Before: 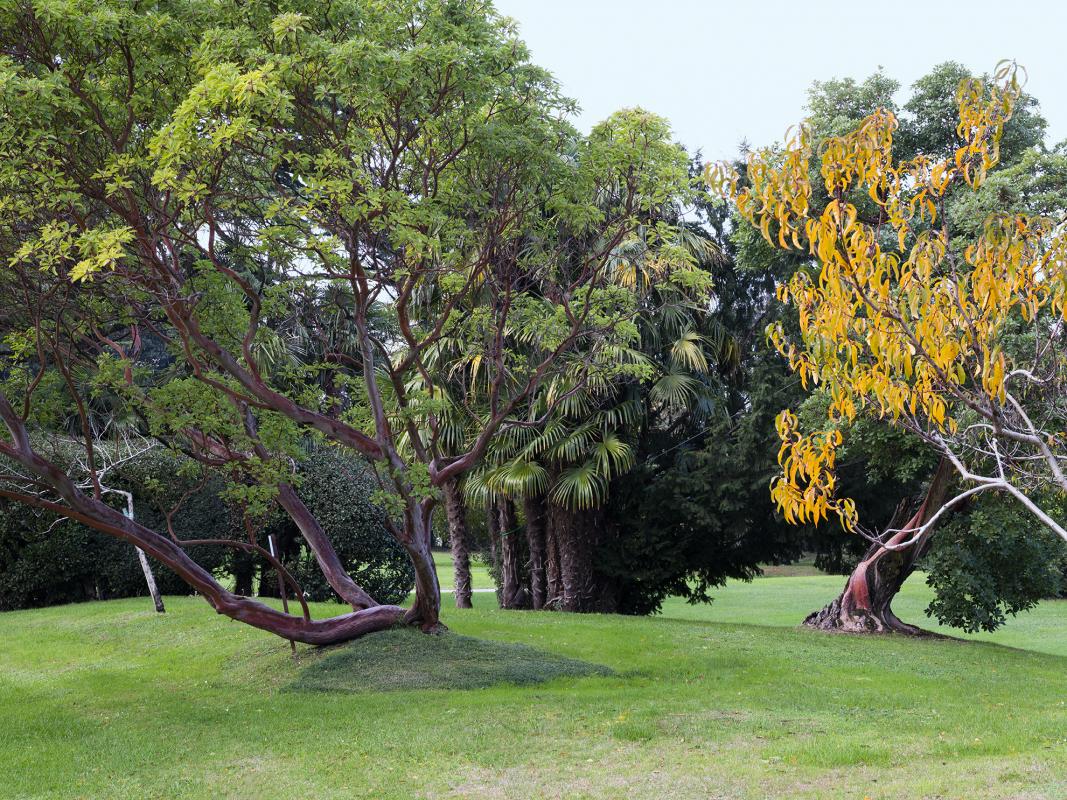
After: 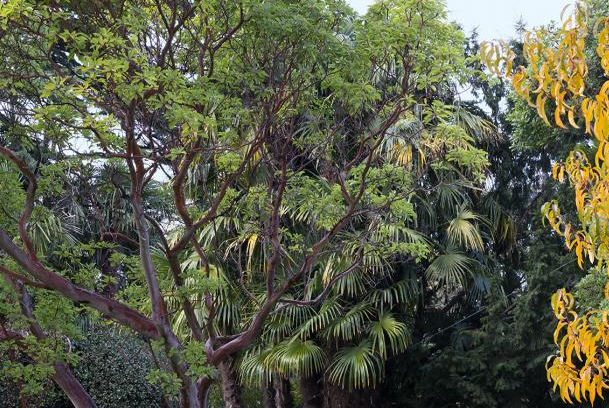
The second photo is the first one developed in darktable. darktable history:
crop: left 21.003%, top 15.14%, right 21.913%, bottom 33.785%
